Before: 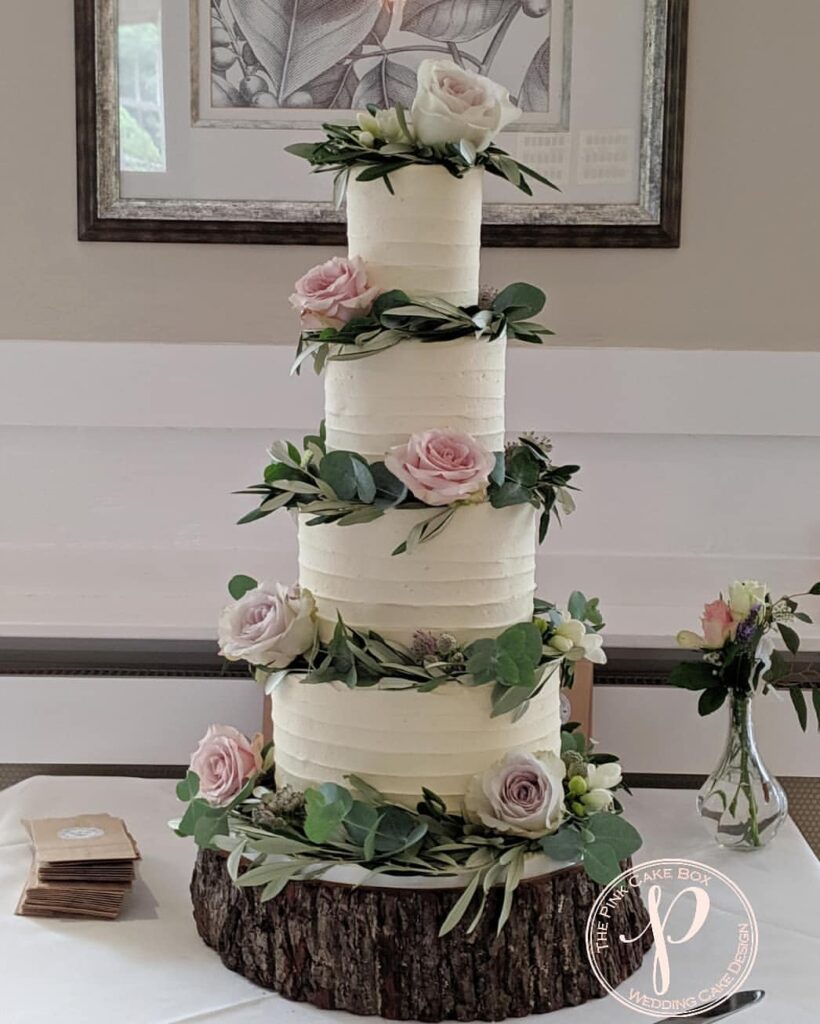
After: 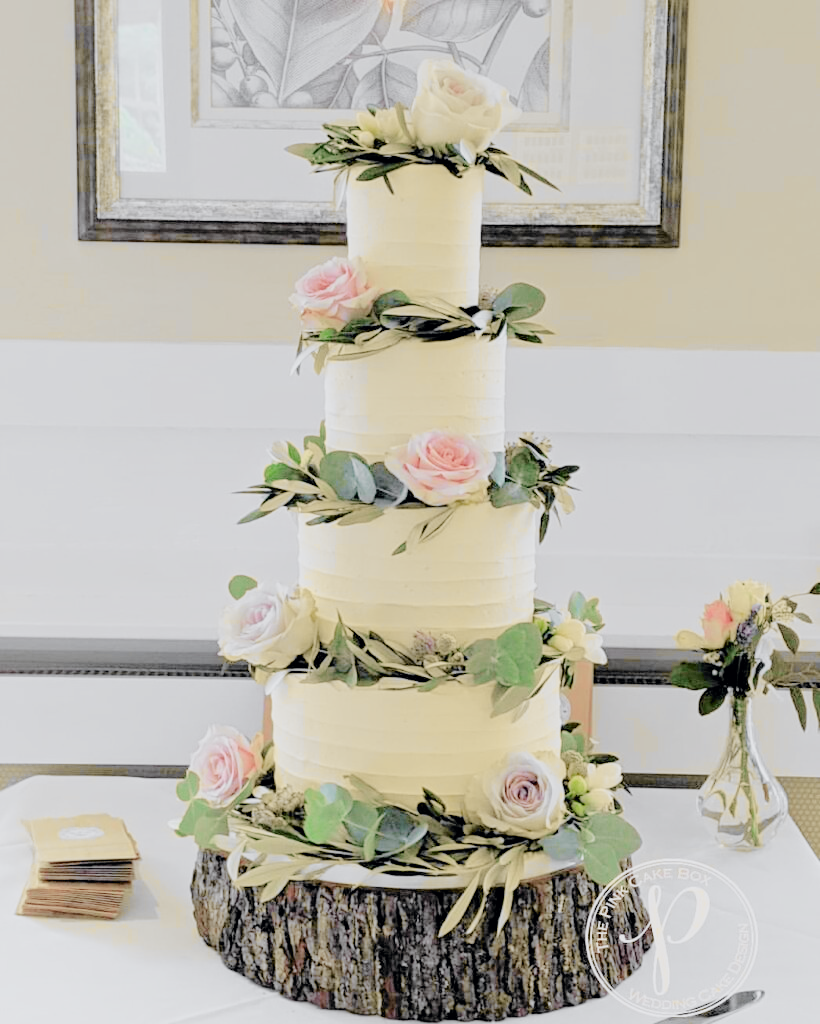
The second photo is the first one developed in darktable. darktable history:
color balance: mode lift, gamma, gain (sRGB), lift [1, 1, 1.022, 1.026]
exposure: black level correction 0, exposure 2.088 EV, compensate exposure bias true, compensate highlight preservation false
tone curve: curves: ch0 [(0, 0) (0.071, 0.047) (0.266, 0.26) (0.483, 0.554) (0.753, 0.811) (1, 0.983)]; ch1 [(0, 0) (0.346, 0.307) (0.408, 0.387) (0.463, 0.465) (0.482, 0.493) (0.502, 0.5) (0.517, 0.502) (0.55, 0.548) (0.597, 0.61) (0.651, 0.698) (1, 1)]; ch2 [(0, 0) (0.346, 0.34) (0.434, 0.46) (0.485, 0.494) (0.5, 0.494) (0.517, 0.506) (0.526, 0.545) (0.583, 0.61) (0.625, 0.659) (1, 1)], color space Lab, independent channels, preserve colors none
filmic rgb: black relative exposure -4.42 EV, white relative exposure 6.58 EV, hardness 1.85, contrast 0.5
